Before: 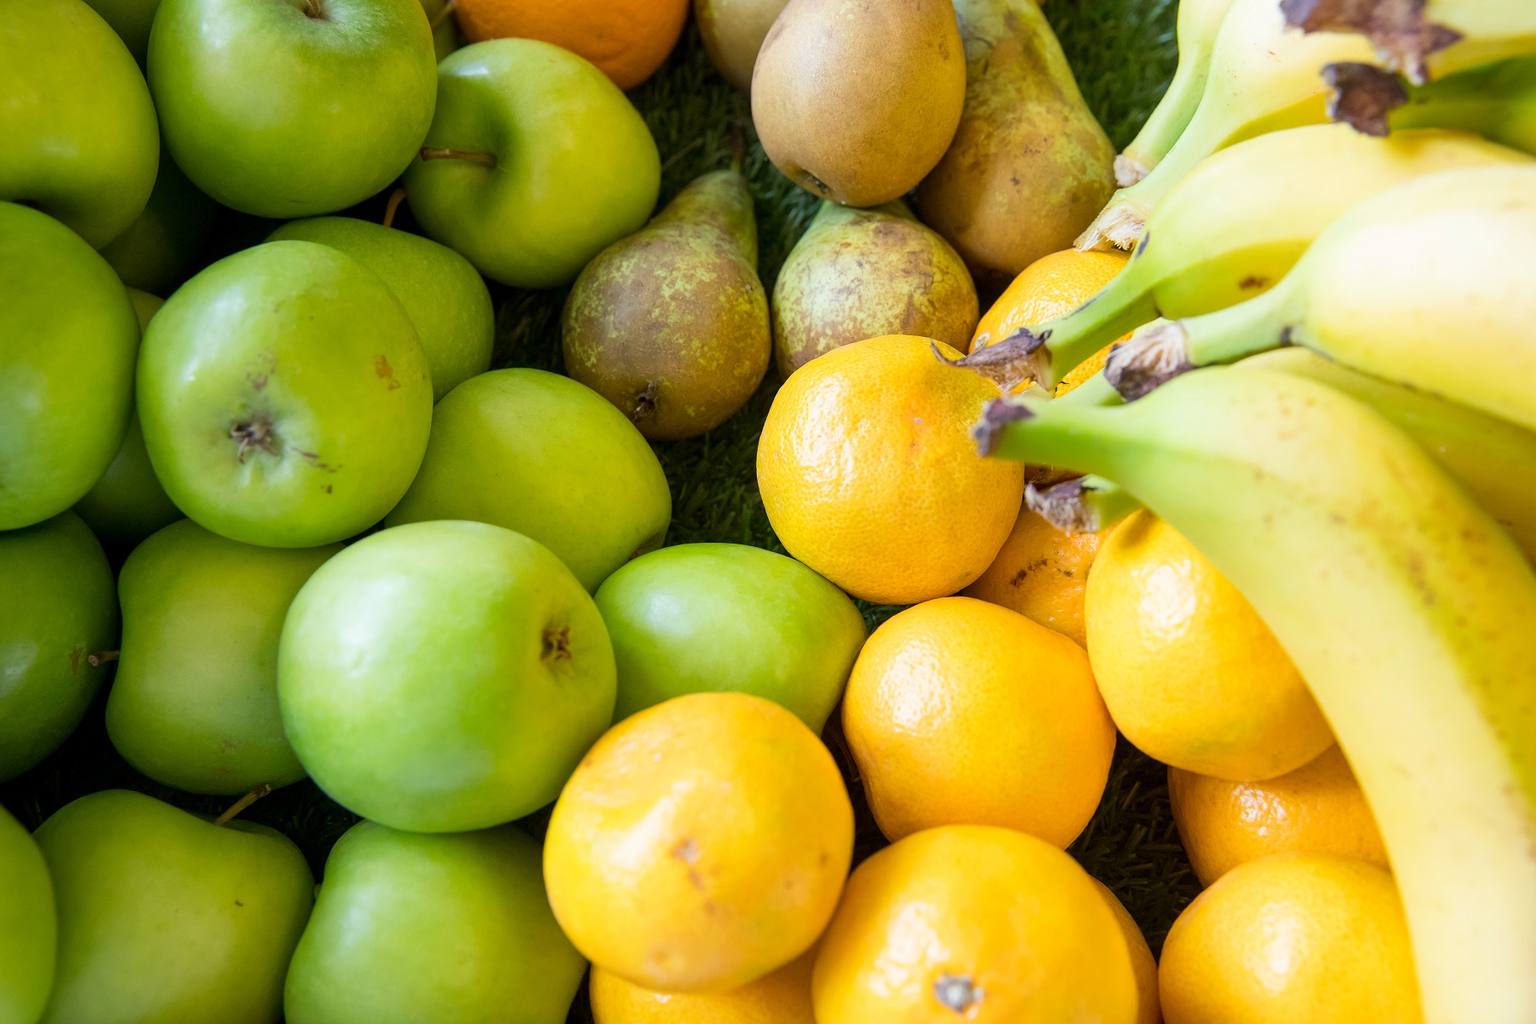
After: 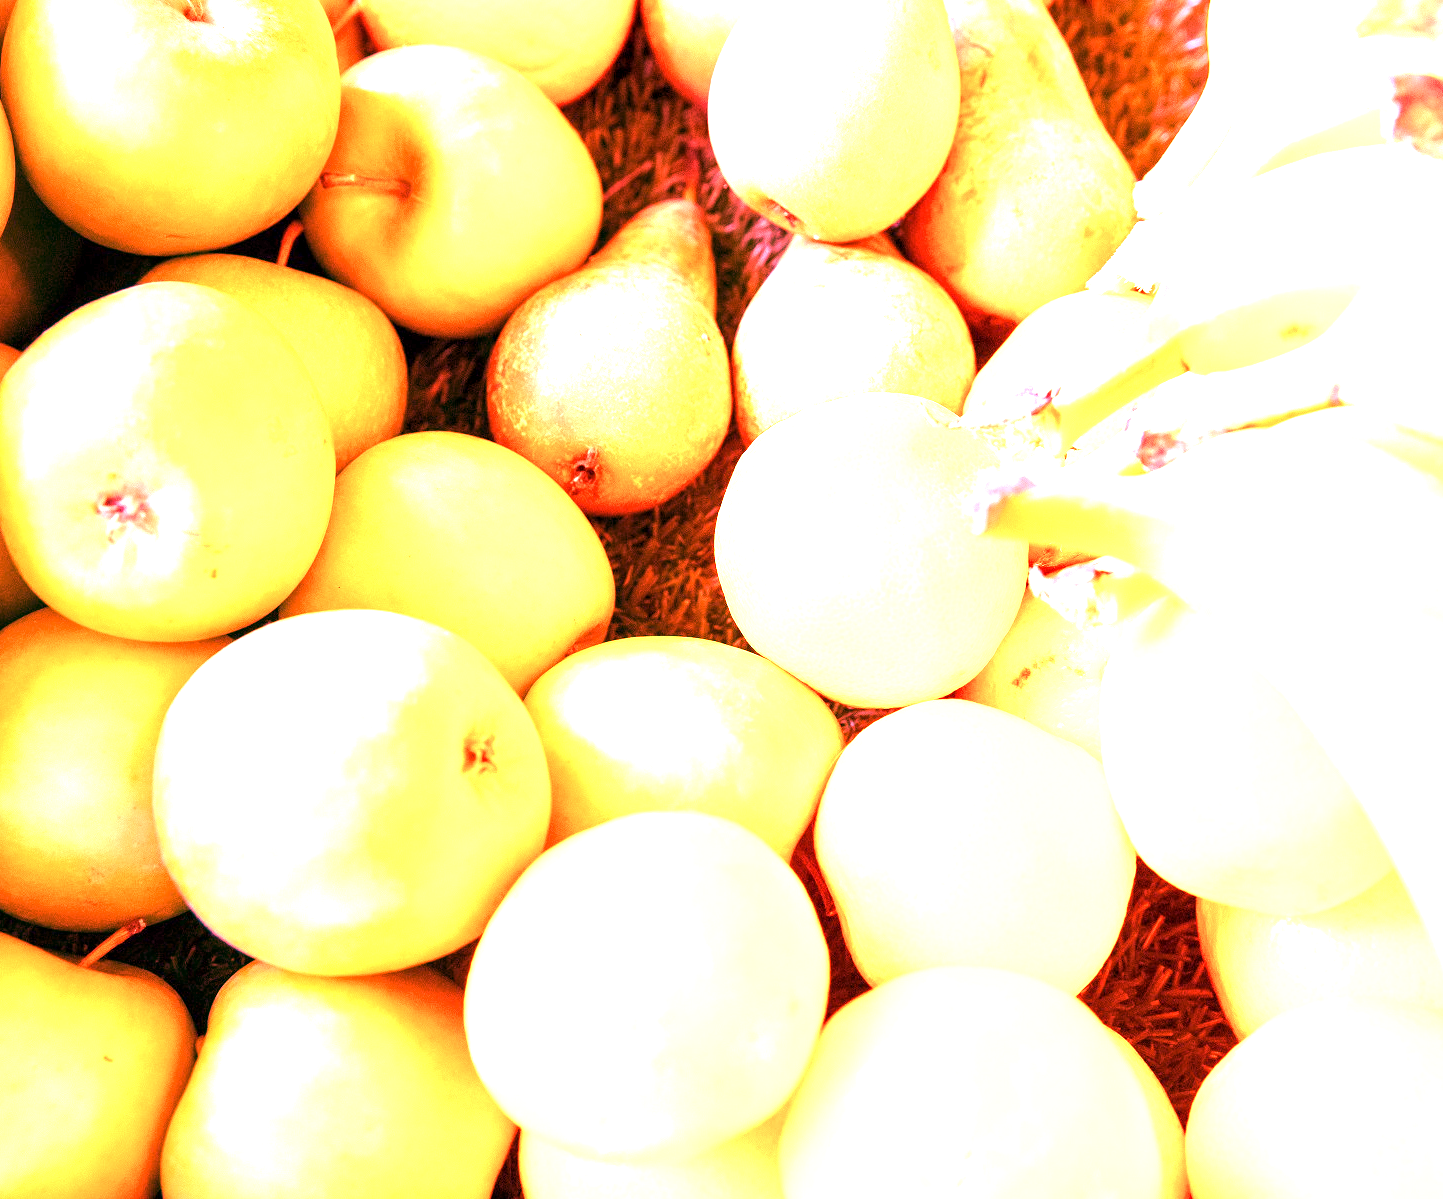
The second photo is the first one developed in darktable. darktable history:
local contrast: highlights 100%, shadows 100%, detail 120%, midtone range 0.2
velvia: on, module defaults
exposure: black level correction 0, exposure 1 EV, compensate exposure bias true, compensate highlight preservation false
white balance: red 4.26, blue 1.802
crop and rotate: left 9.597%, right 10.195%
